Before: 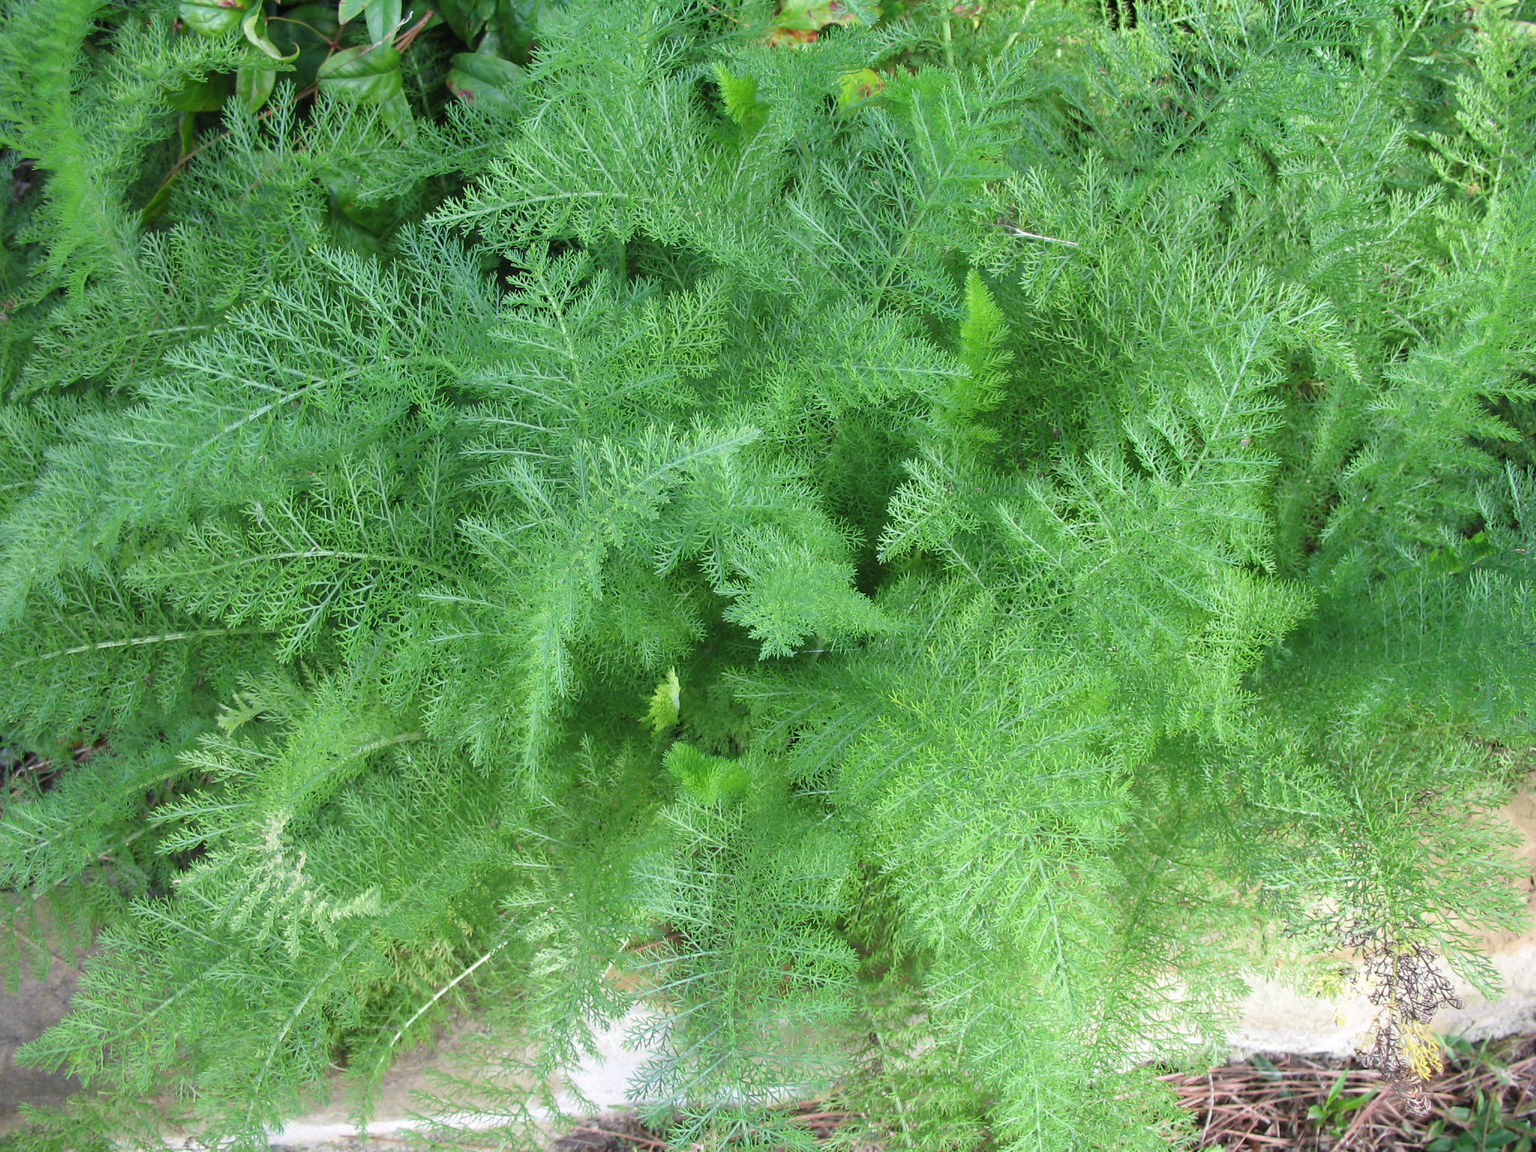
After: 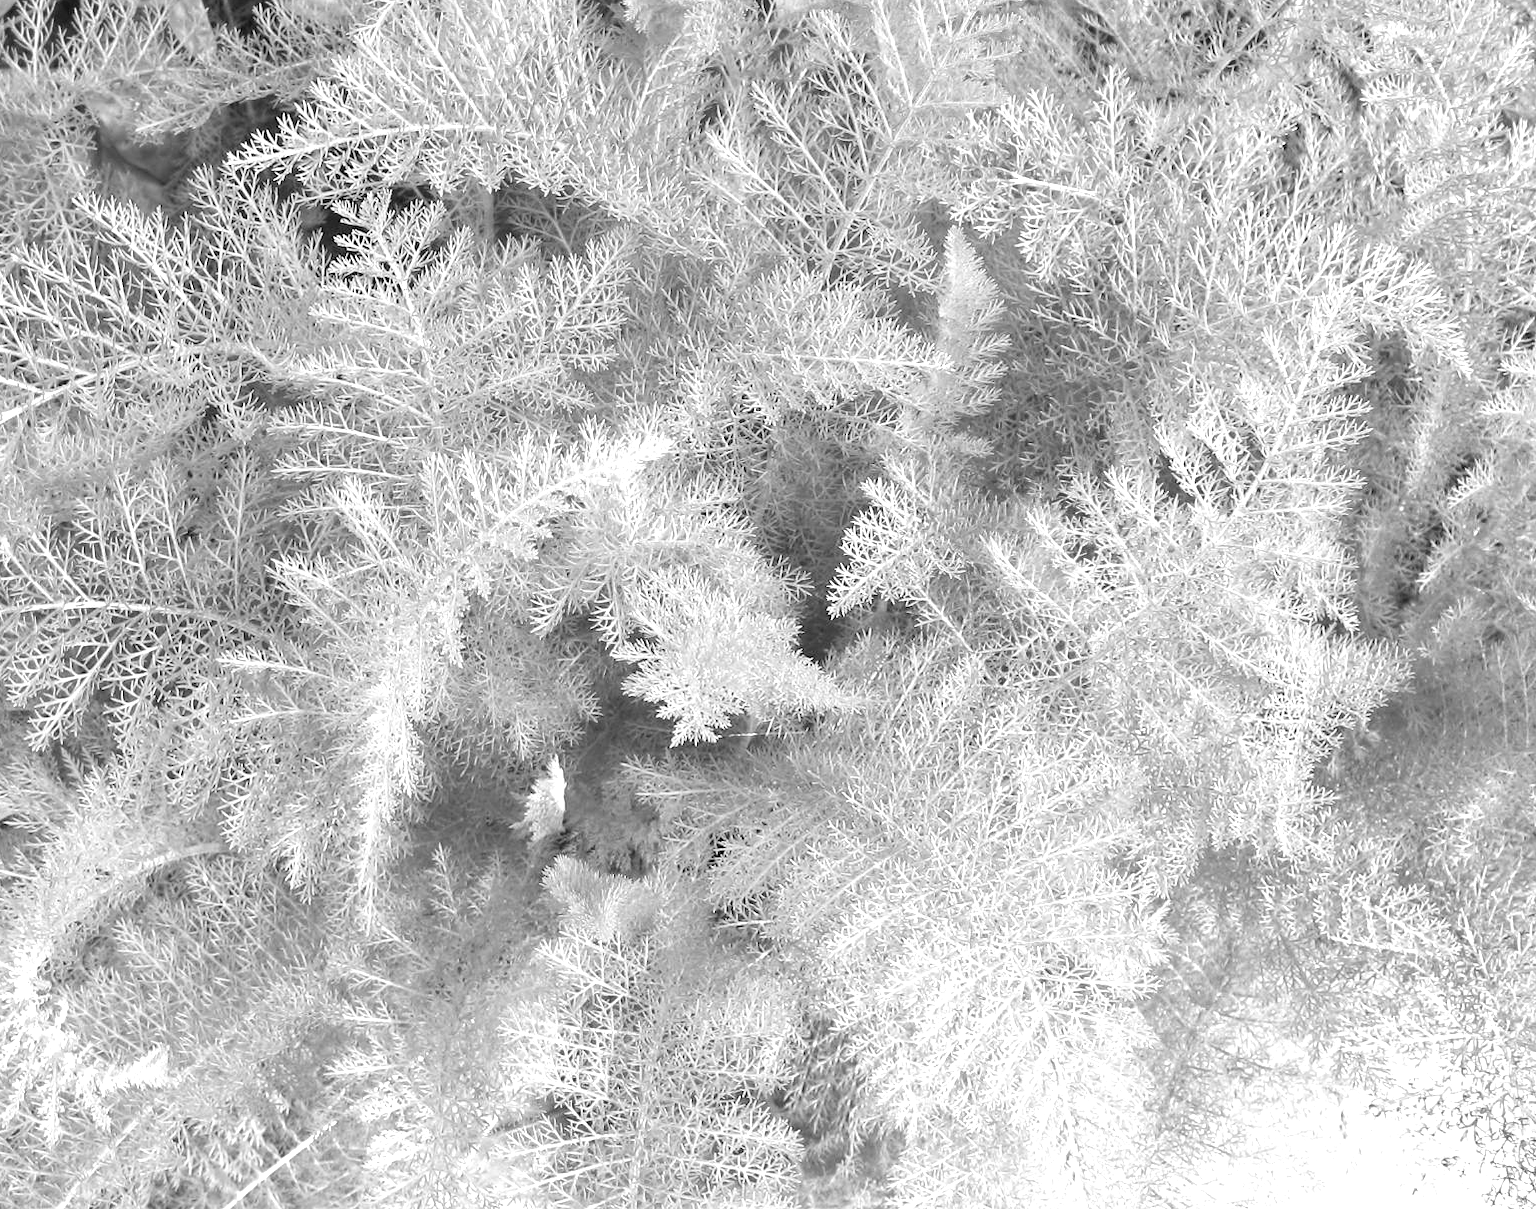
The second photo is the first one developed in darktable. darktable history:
crop: left 16.632%, top 8.598%, right 8.206%, bottom 12.454%
color zones: curves: ch0 [(0, 0.613) (0.01, 0.613) (0.245, 0.448) (0.498, 0.529) (0.642, 0.665) (0.879, 0.777) (0.99, 0.613)]; ch1 [(0, 0) (0.143, 0) (0.286, 0) (0.429, 0) (0.571, 0) (0.714, 0) (0.857, 0)]
exposure: black level correction 0, exposure 1.2 EV, compensate exposure bias true, compensate highlight preservation false
